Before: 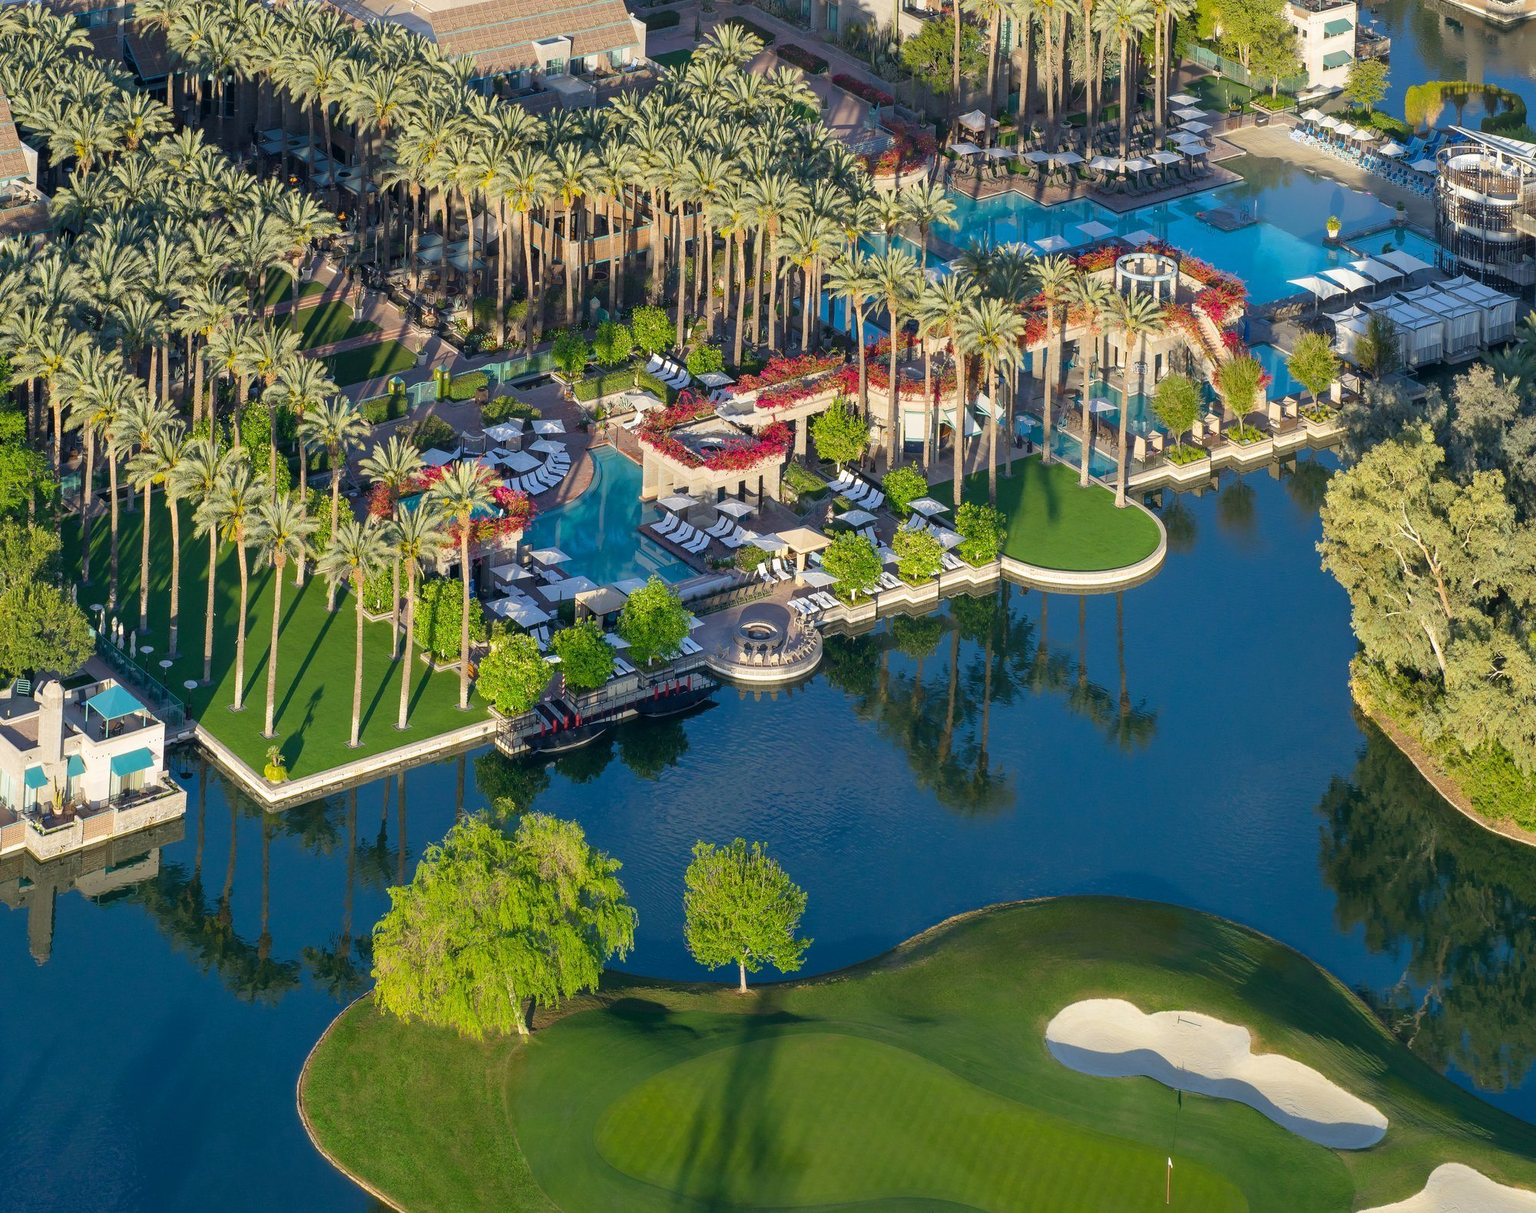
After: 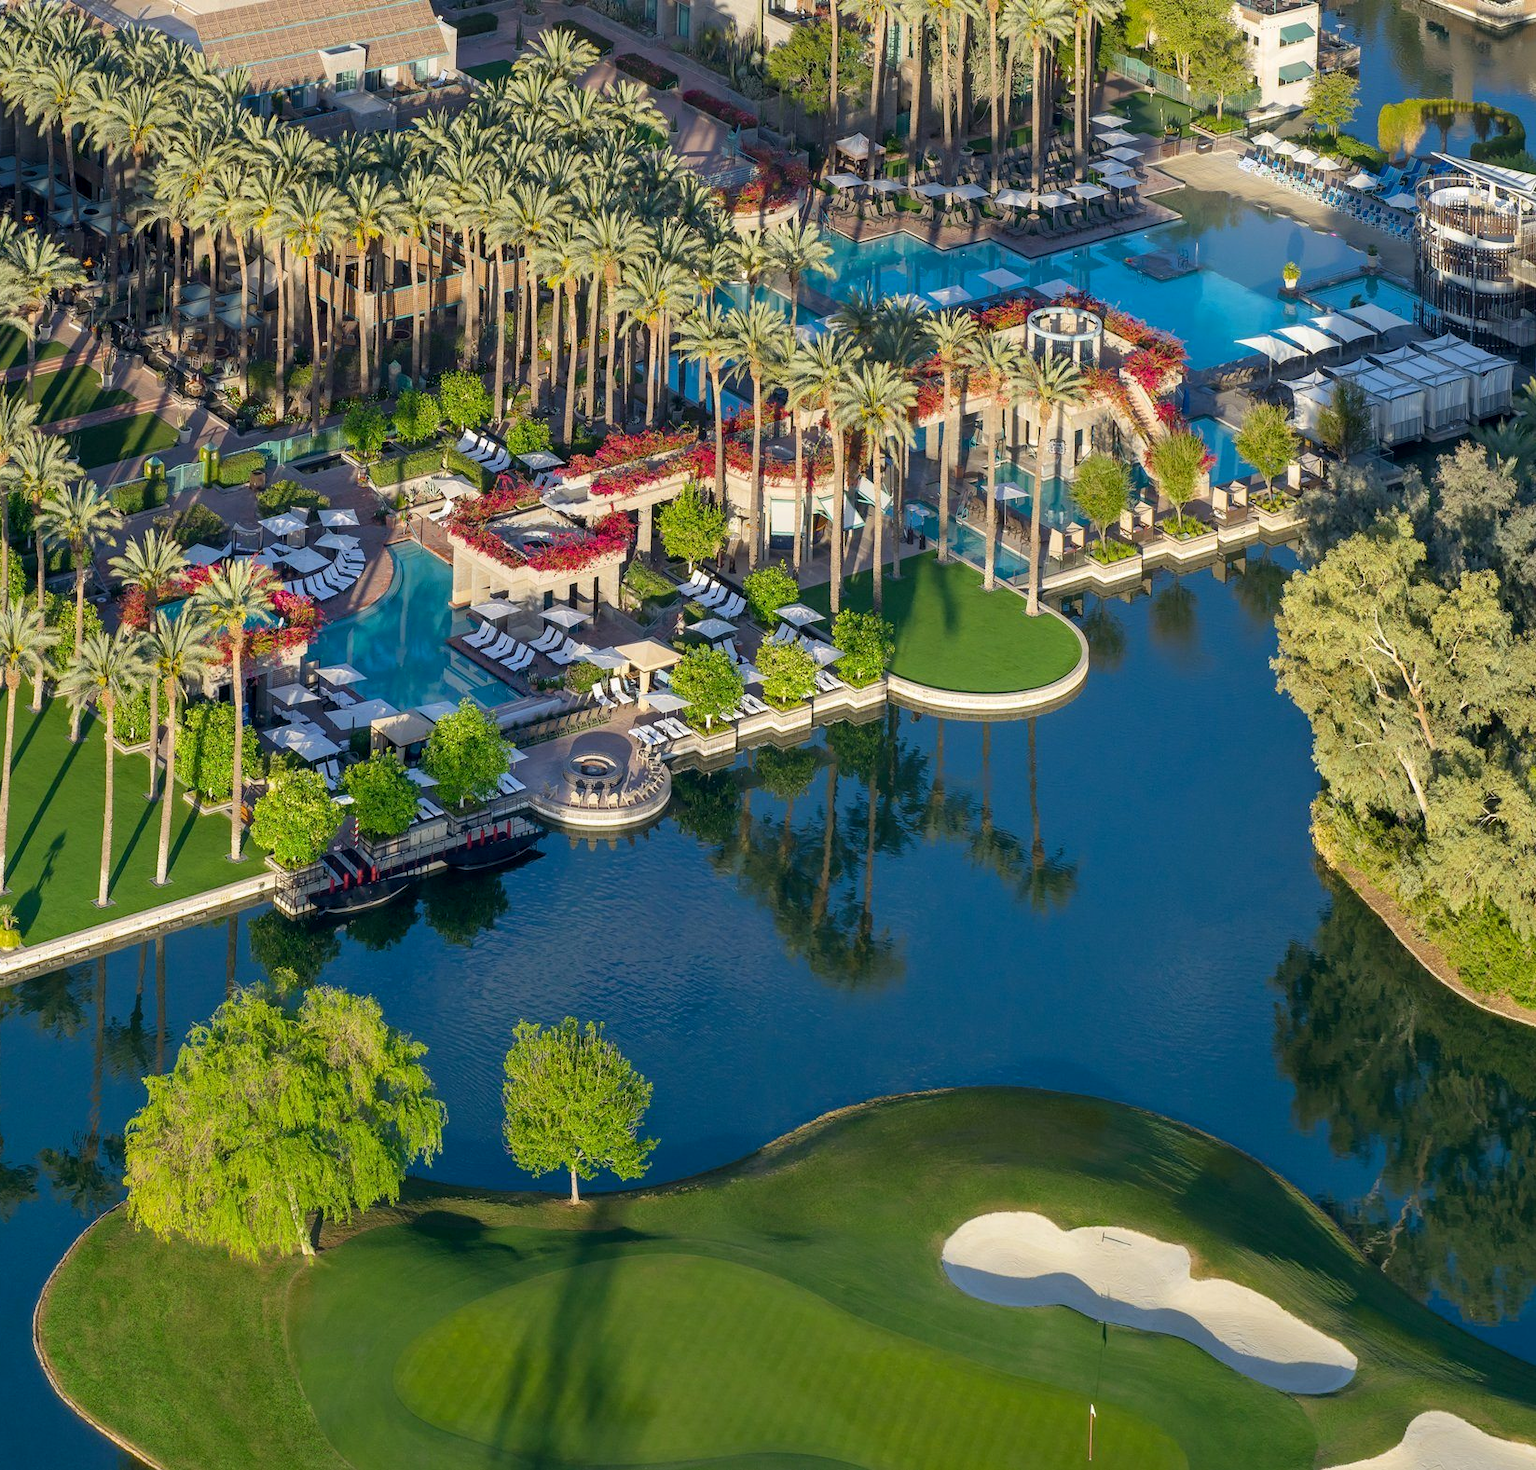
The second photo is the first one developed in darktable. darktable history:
crop: left 17.582%, bottom 0.031%
exposure: black level correction 0.002, compensate highlight preservation false
tone equalizer: on, module defaults
local contrast: highlights 61%, shadows 106%, detail 107%, midtone range 0.529
